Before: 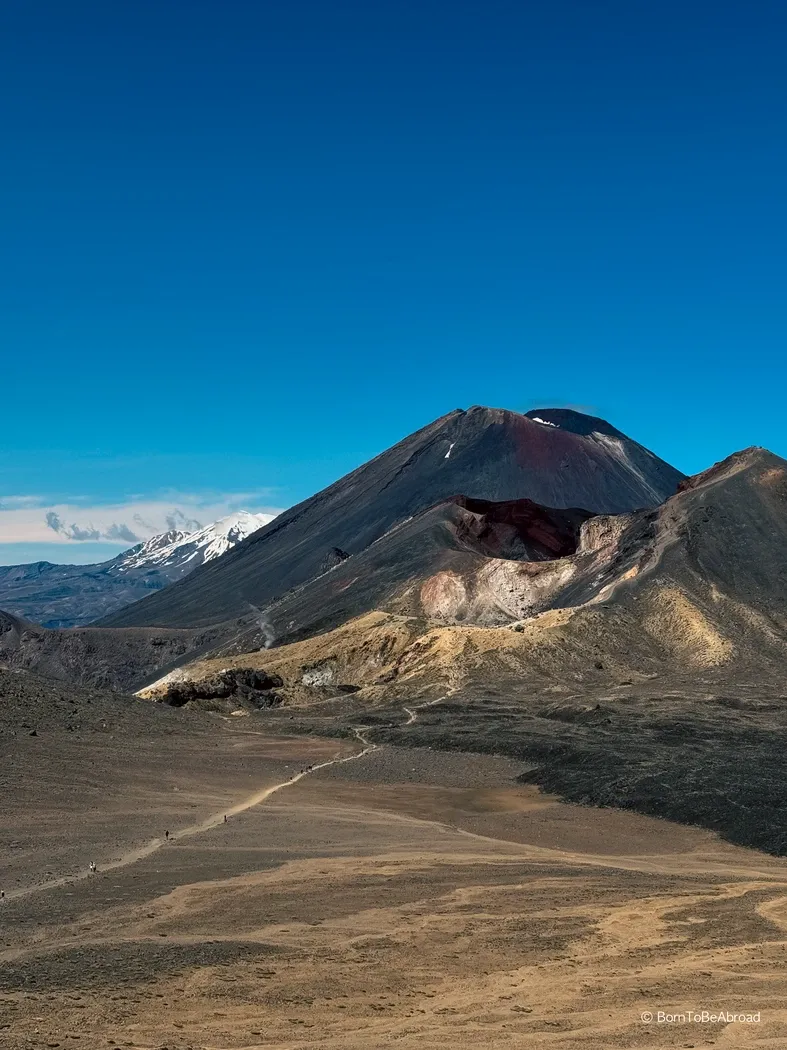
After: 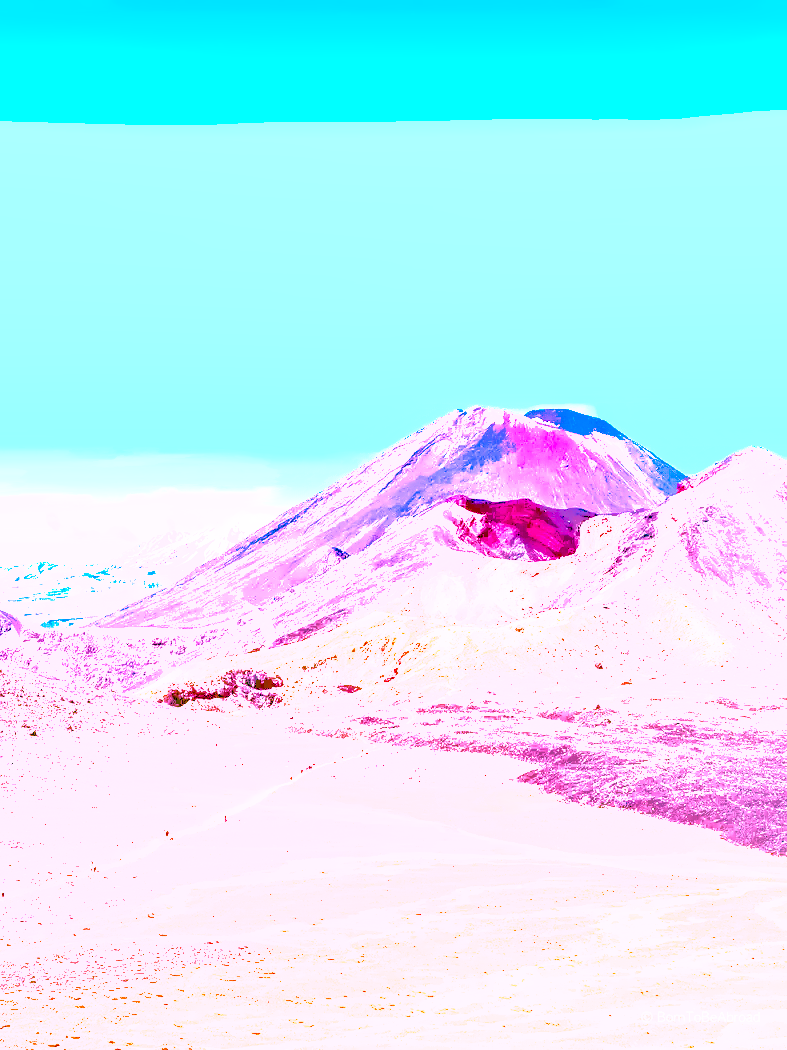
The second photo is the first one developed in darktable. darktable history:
local contrast: on, module defaults
color calibration: illuminant as shot in camera, x 0.358, y 0.373, temperature 4628.91 K
denoise (profiled): preserve shadows 1.52, scattering 0.002, a [-1, 0, 0], compensate highlight preservation false
haze removal: compatibility mode true, adaptive false
highlight reconstruction: on, module defaults
hot pixels: on, module defaults
lens correction: scale 1, crop 1, focal 16, aperture 5.6, distance 1000, camera "Canon EOS RP", lens "Canon RF 16mm F2.8 STM"
shadows and highlights: on, module defaults
white balance: red 2.229, blue 1.46
velvia: on, module defaults
color balance rgb "Colors on Steroids": linear chroma grading › shadows 10%, linear chroma grading › highlights 10%, linear chroma grading › global chroma 15%, linear chroma grading › mid-tones 15%, perceptual saturation grading › global saturation 40%, perceptual saturation grading › highlights -25%, perceptual saturation grading › mid-tones 35%, perceptual saturation grading › shadows 35%, perceptual brilliance grading › global brilliance 11.29%, global vibrance 11.29%
exposure: black level correction 0, exposure 1.675 EV, compensate exposure bias true, compensate highlight preservation false
tone equalizer "mask blending: all purposes": on, module defaults
